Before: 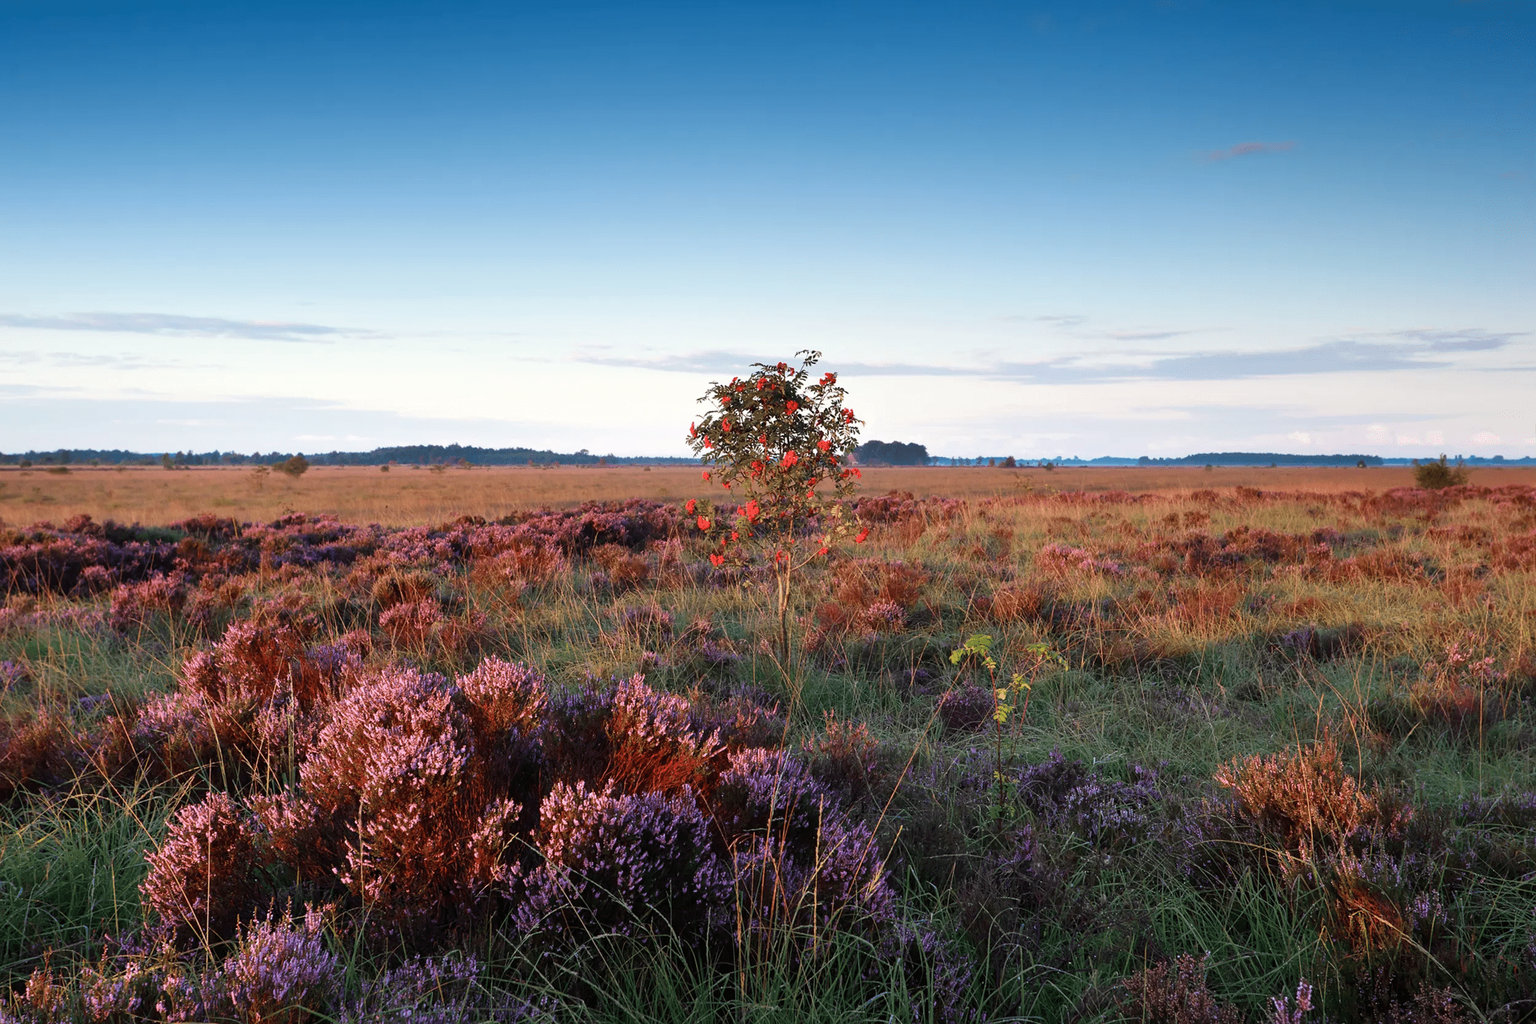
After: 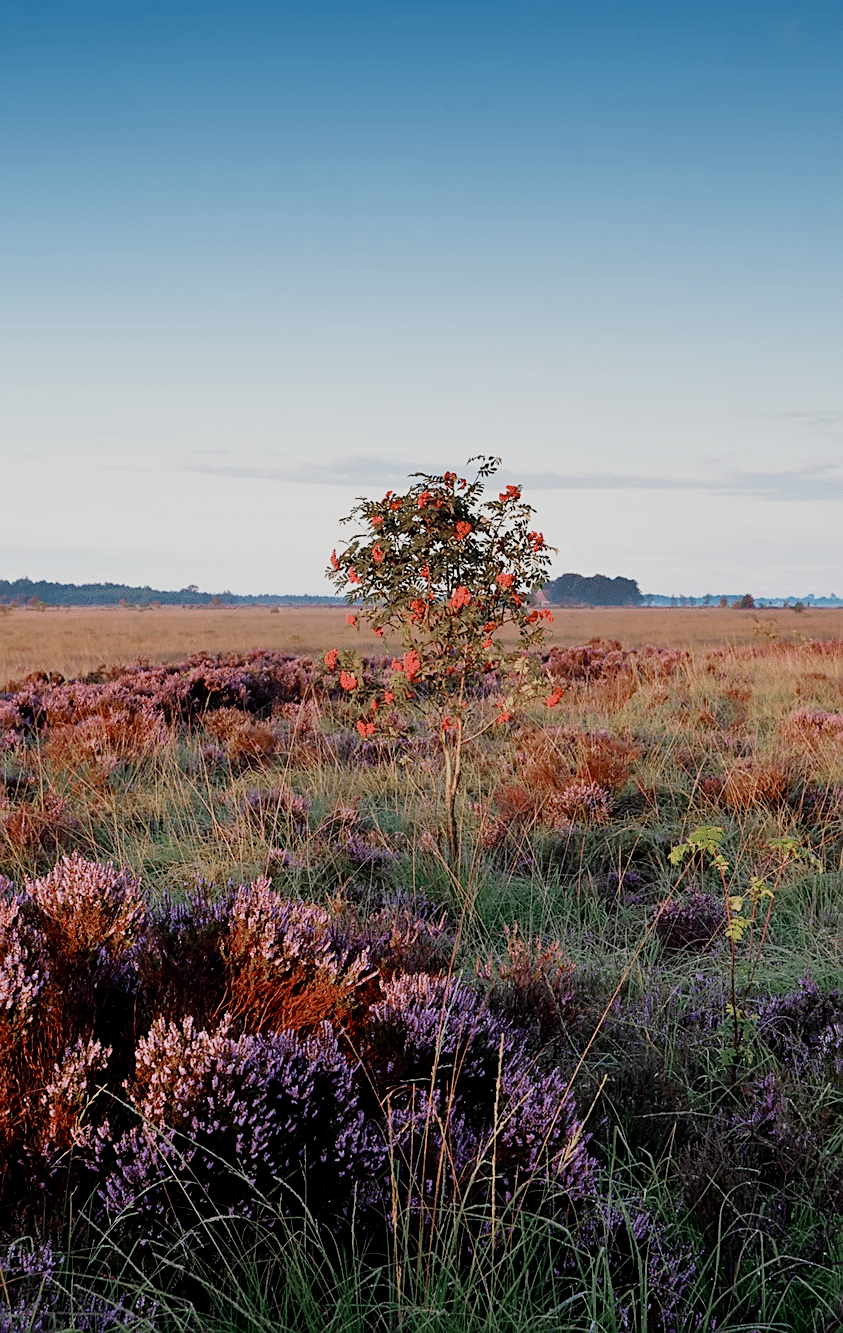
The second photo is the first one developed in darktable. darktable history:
crop: left 28.436%, right 29.397%
sharpen: on, module defaults
filmic rgb: black relative exposure -8.78 EV, white relative exposure 4.98 EV, target black luminance 0%, hardness 3.77, latitude 65.76%, contrast 0.83, shadows ↔ highlights balance 19.23%, add noise in highlights 0, preserve chrominance no, color science v3 (2019), use custom middle-gray values true, contrast in highlights soft
tone equalizer: -8 EV -0.401 EV, -7 EV -0.392 EV, -6 EV -0.364 EV, -5 EV -0.216 EV, -3 EV 0.221 EV, -2 EV 0.342 EV, -1 EV 0.393 EV, +0 EV 0.429 EV
